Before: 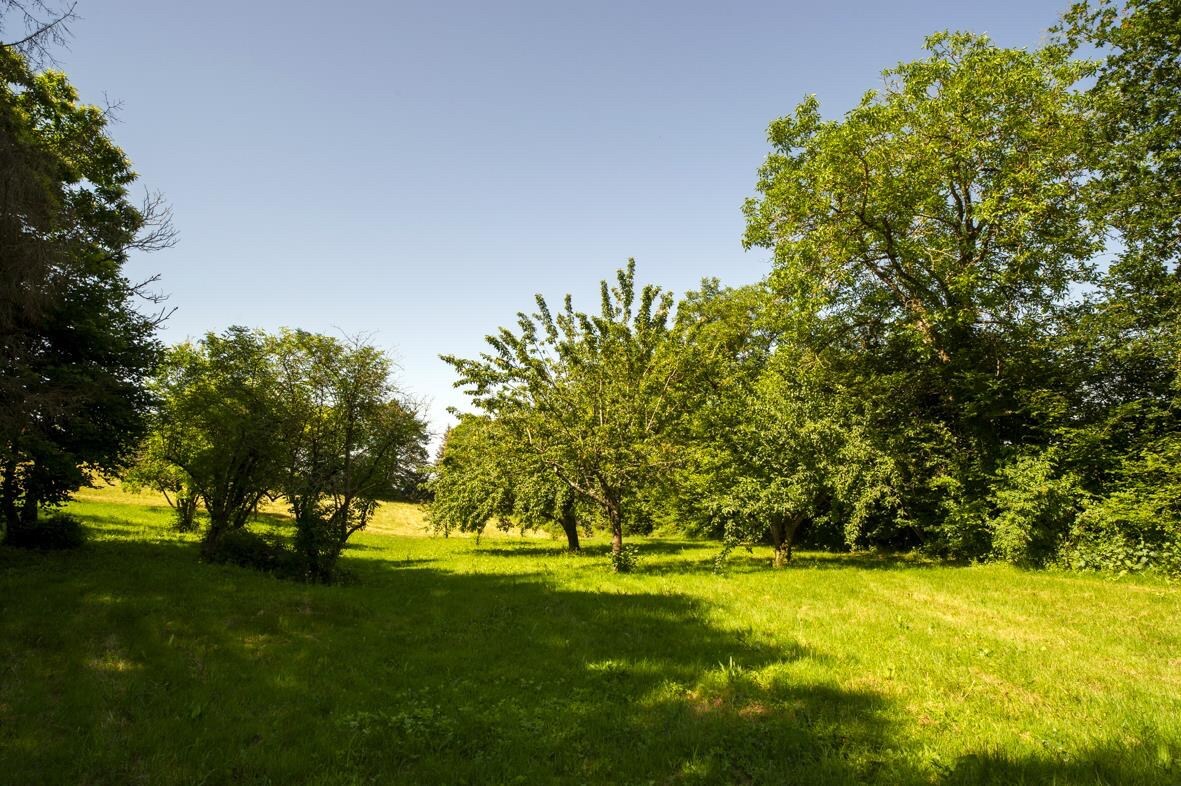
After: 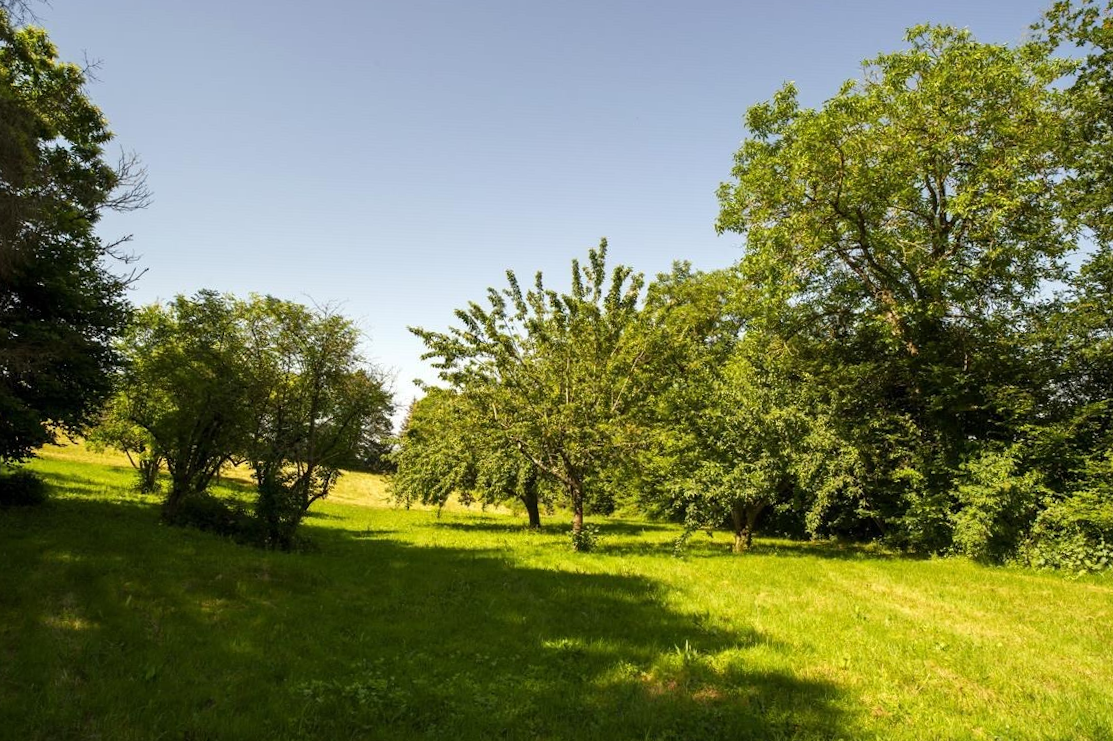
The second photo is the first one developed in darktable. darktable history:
crop and rotate: angle -2.34°
